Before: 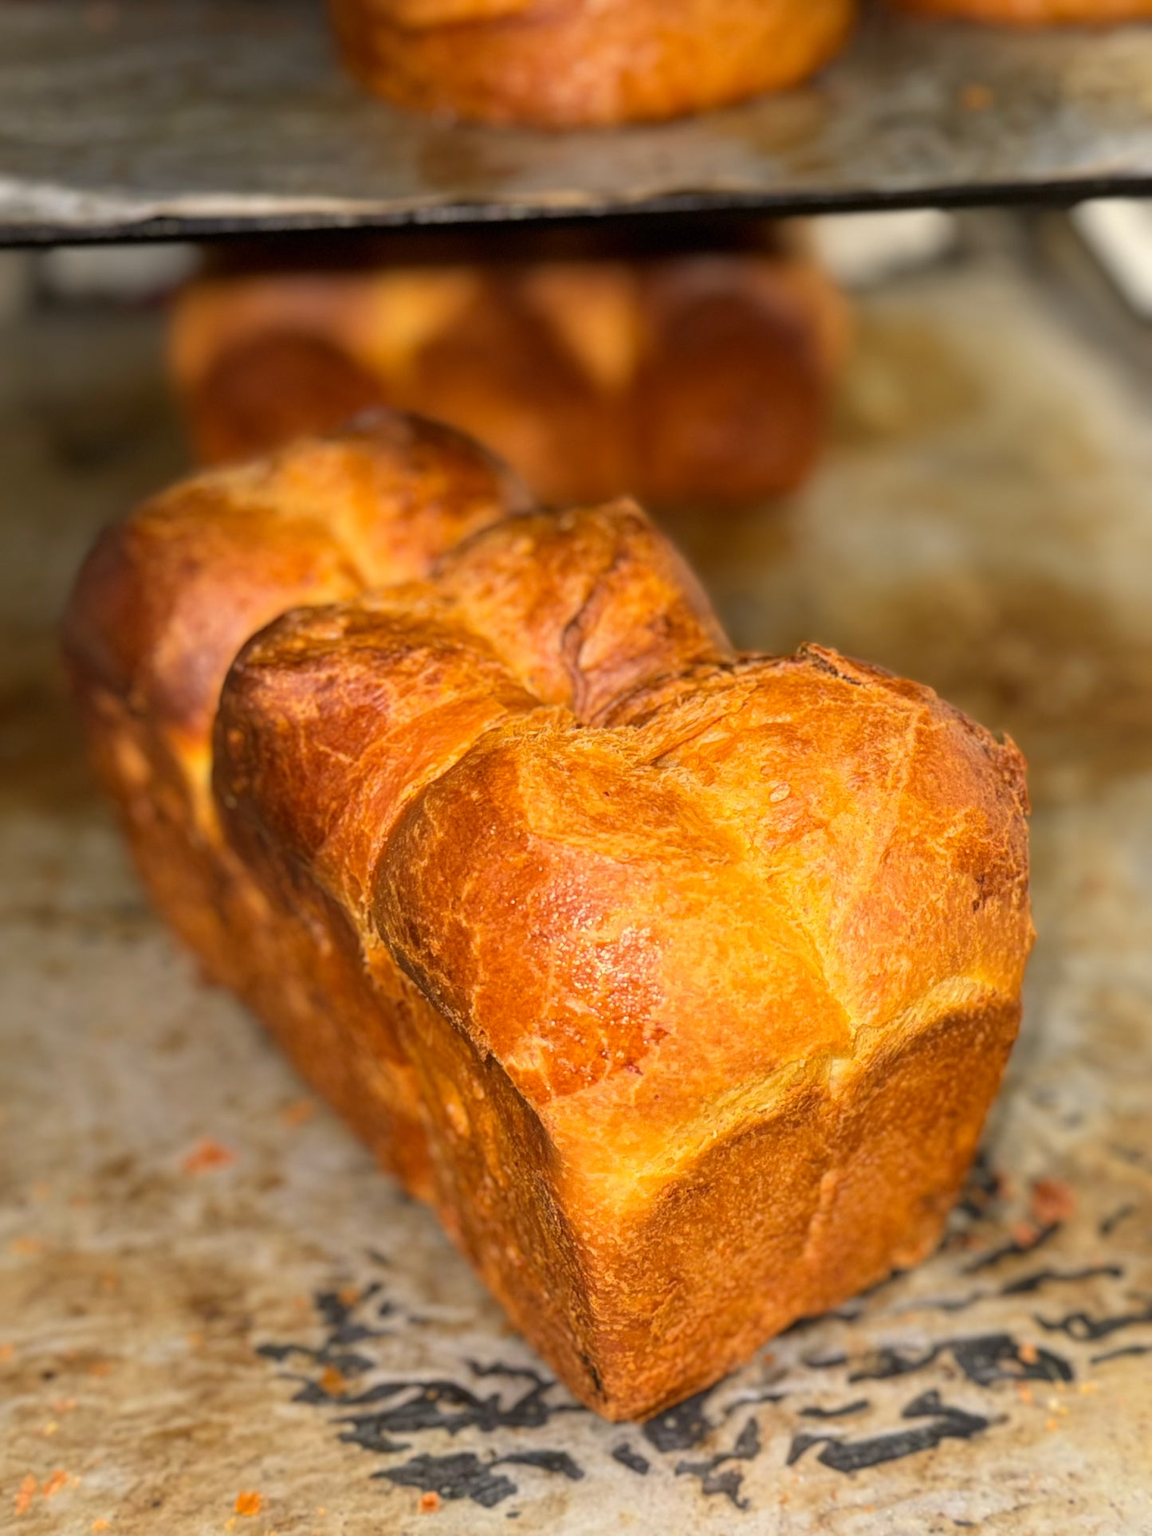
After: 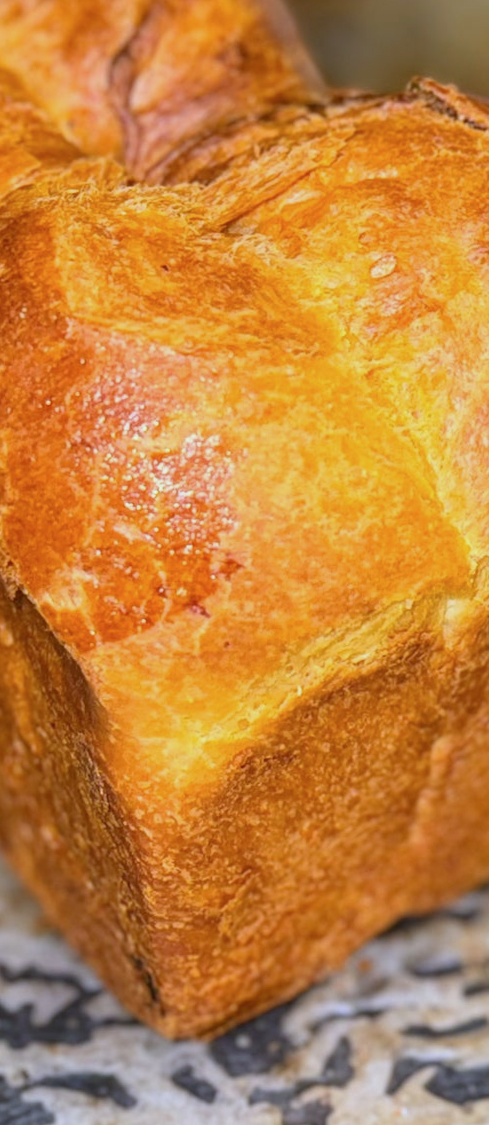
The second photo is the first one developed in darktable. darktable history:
white balance: red 0.926, green 1.003, blue 1.133
rotate and perspective: lens shift (vertical) 0.048, lens shift (horizontal) -0.024, automatic cropping off
color calibration: illuminant as shot in camera, x 0.358, y 0.373, temperature 4628.91 K
crop: left 40.878%, top 39.176%, right 25.993%, bottom 3.081%
